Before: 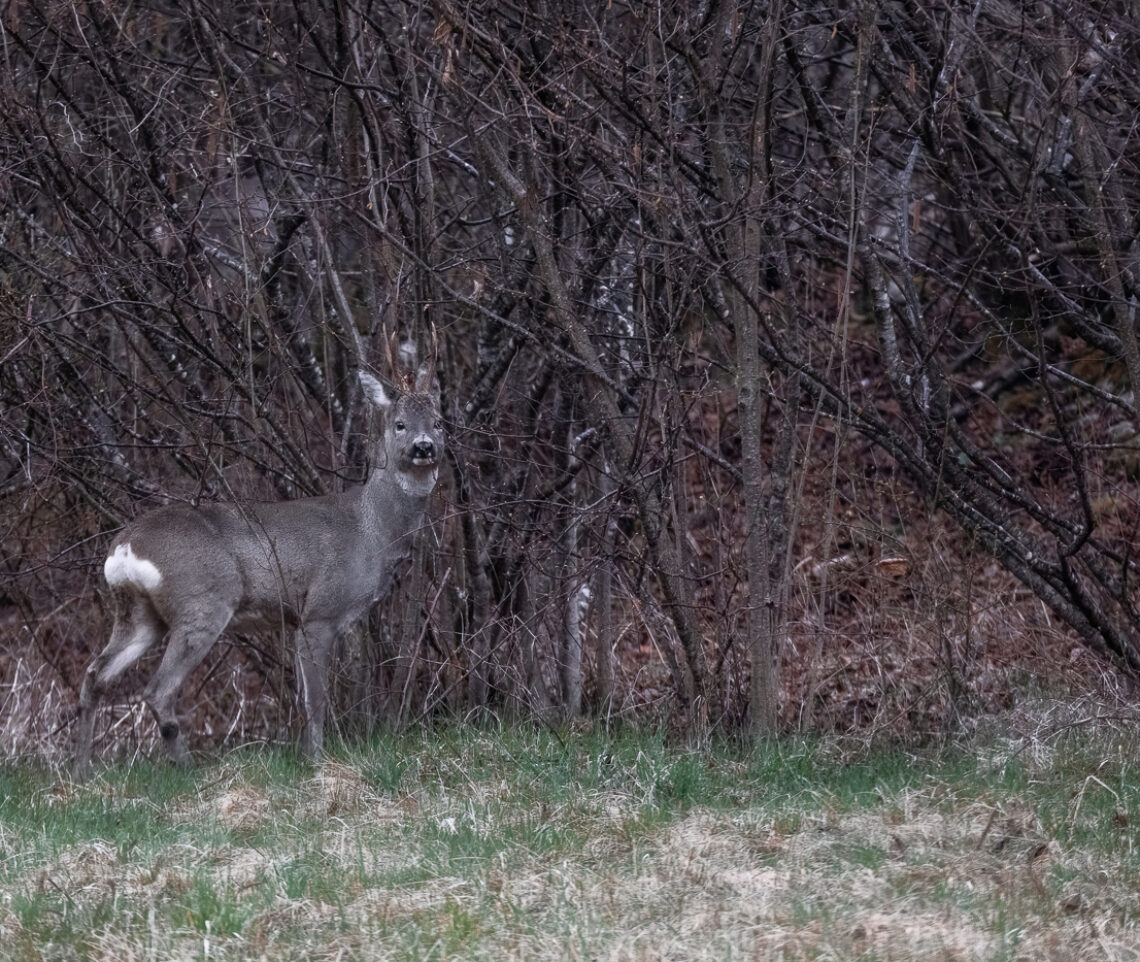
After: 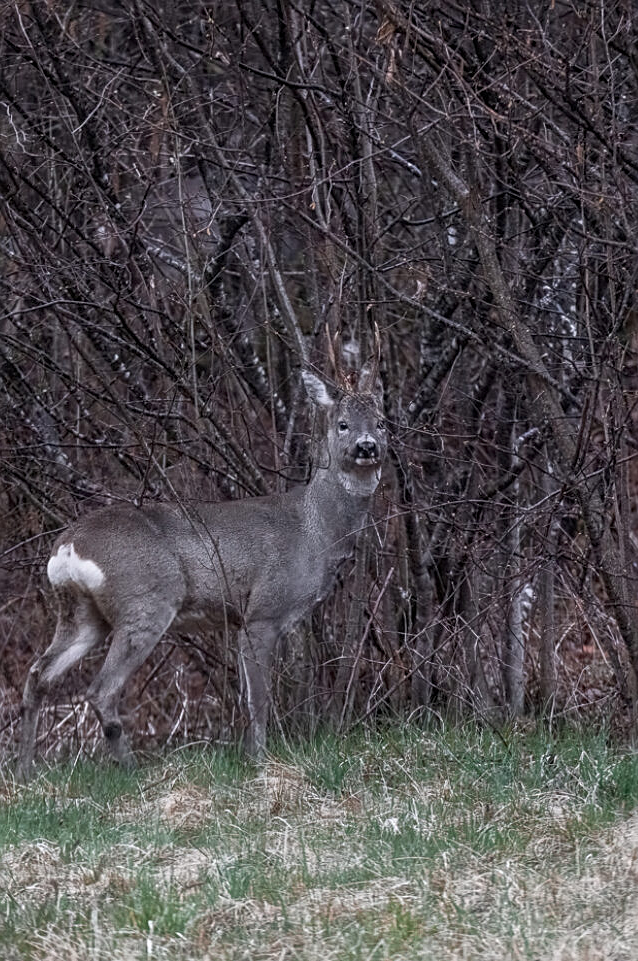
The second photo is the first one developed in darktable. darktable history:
crop: left 5.045%, right 38.927%
local contrast: detail 110%
sharpen: on, module defaults
